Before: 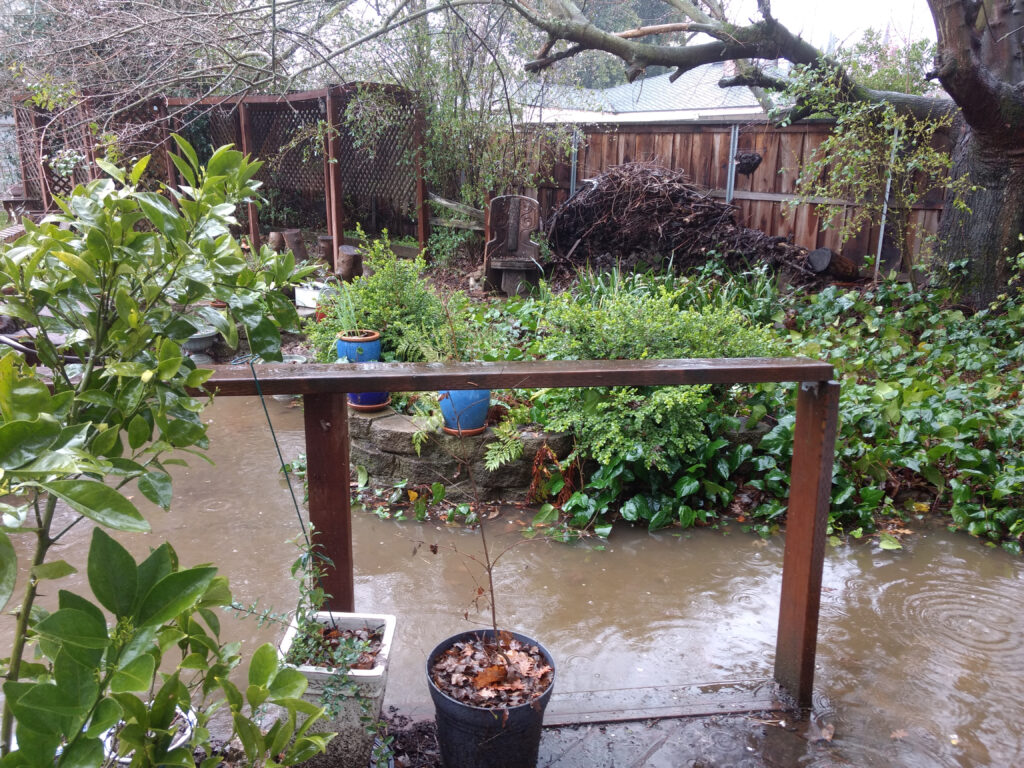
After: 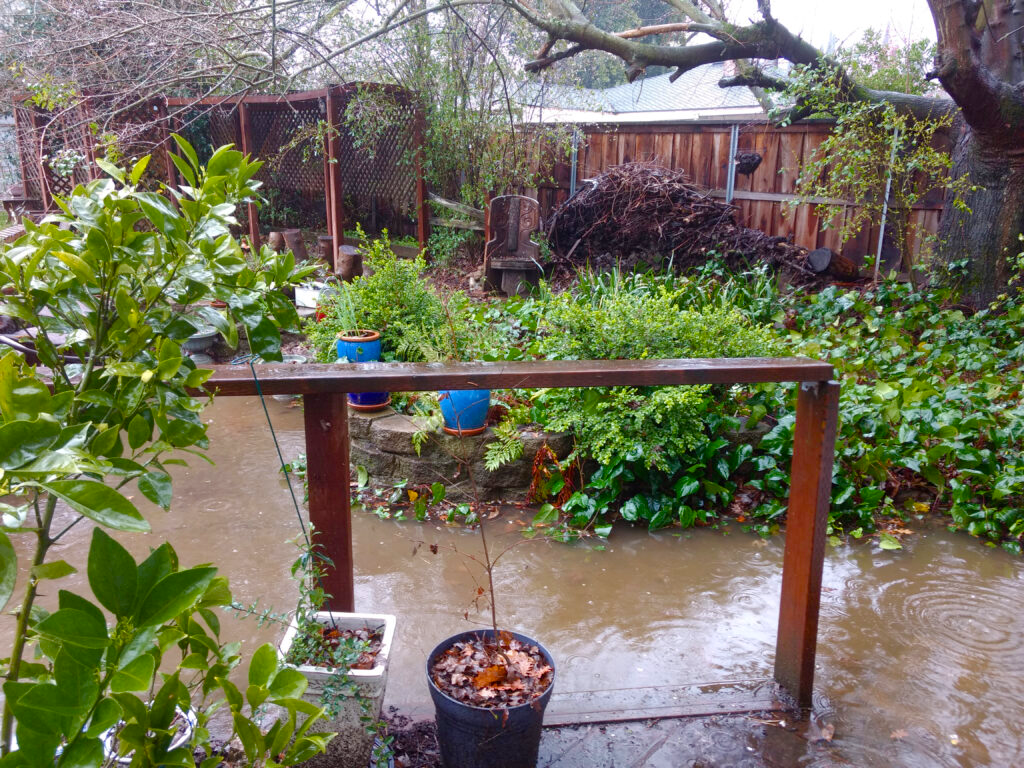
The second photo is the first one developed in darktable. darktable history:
color balance rgb: perceptual saturation grading › global saturation 35.176%, perceptual saturation grading › highlights -29.904%, perceptual saturation grading › shadows 34.803%, global vibrance 20%
